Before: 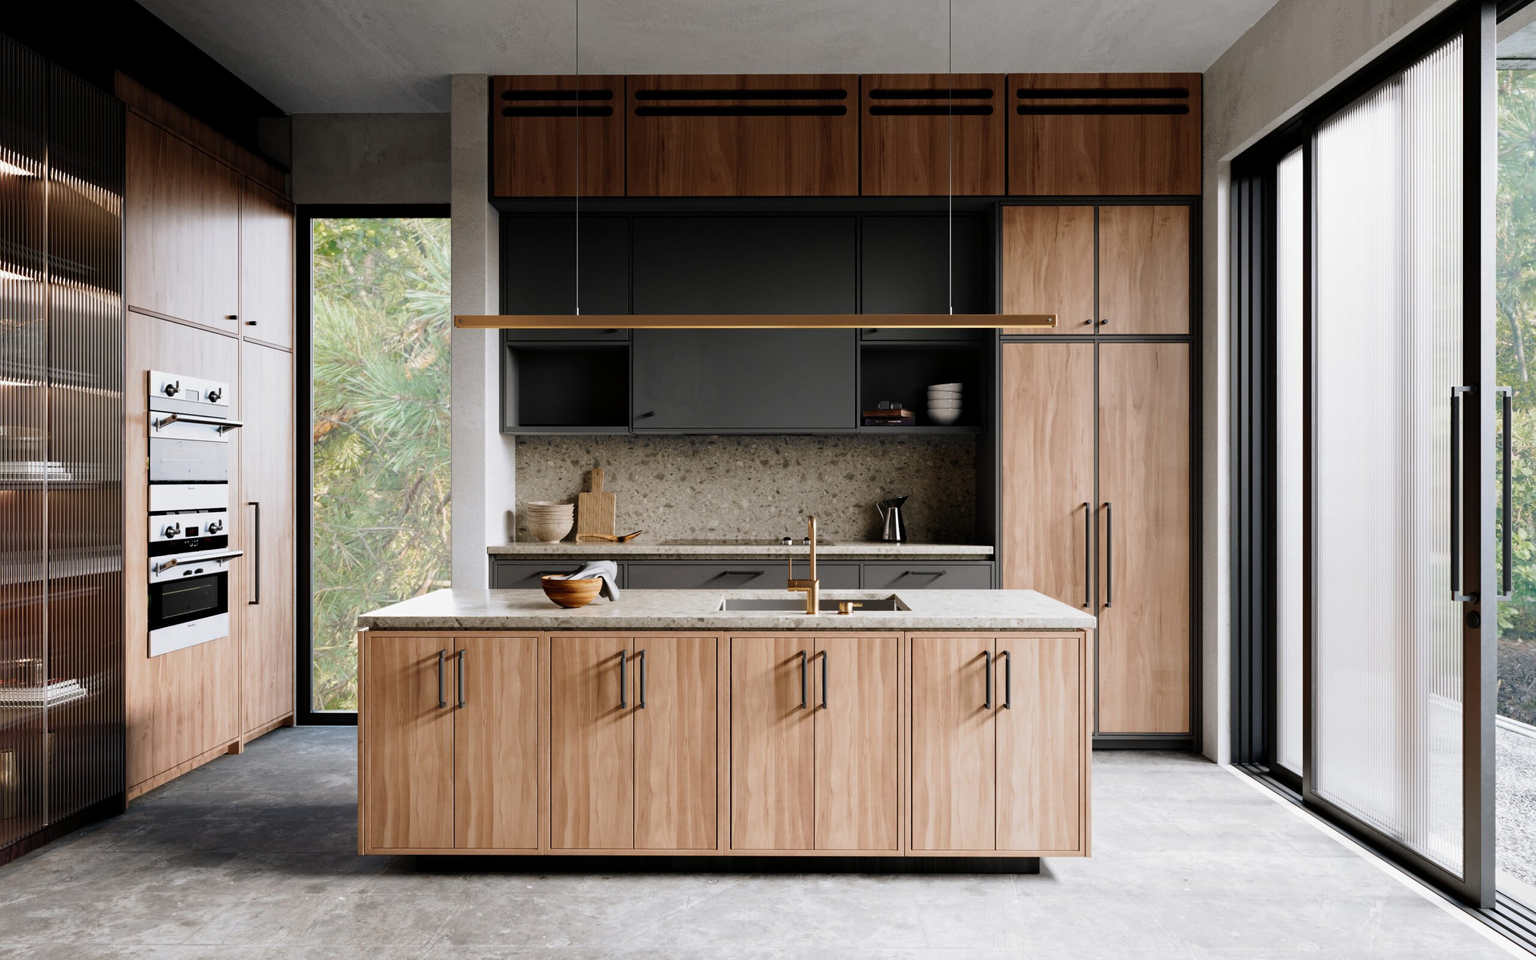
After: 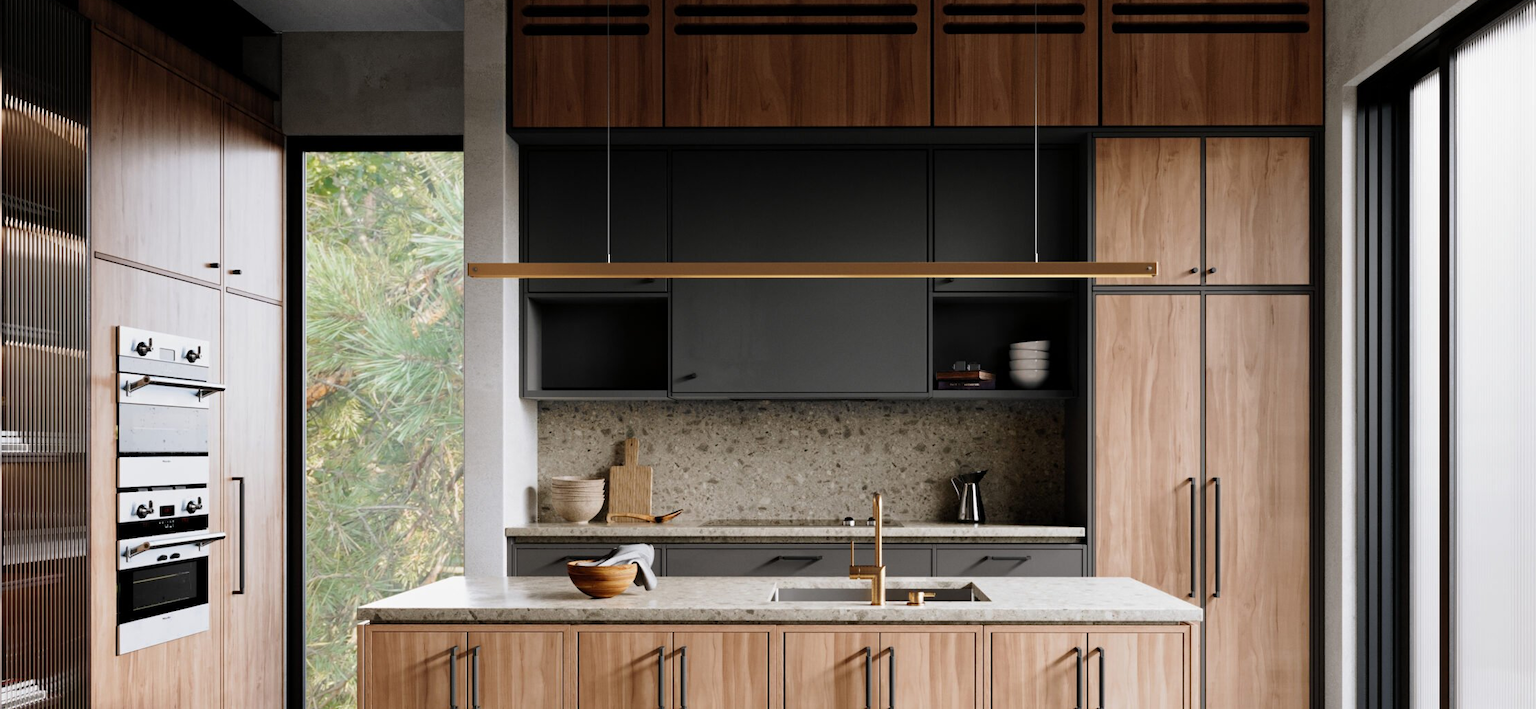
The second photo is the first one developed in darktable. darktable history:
crop: left 3.015%, top 8.969%, right 9.647%, bottom 26.457%
